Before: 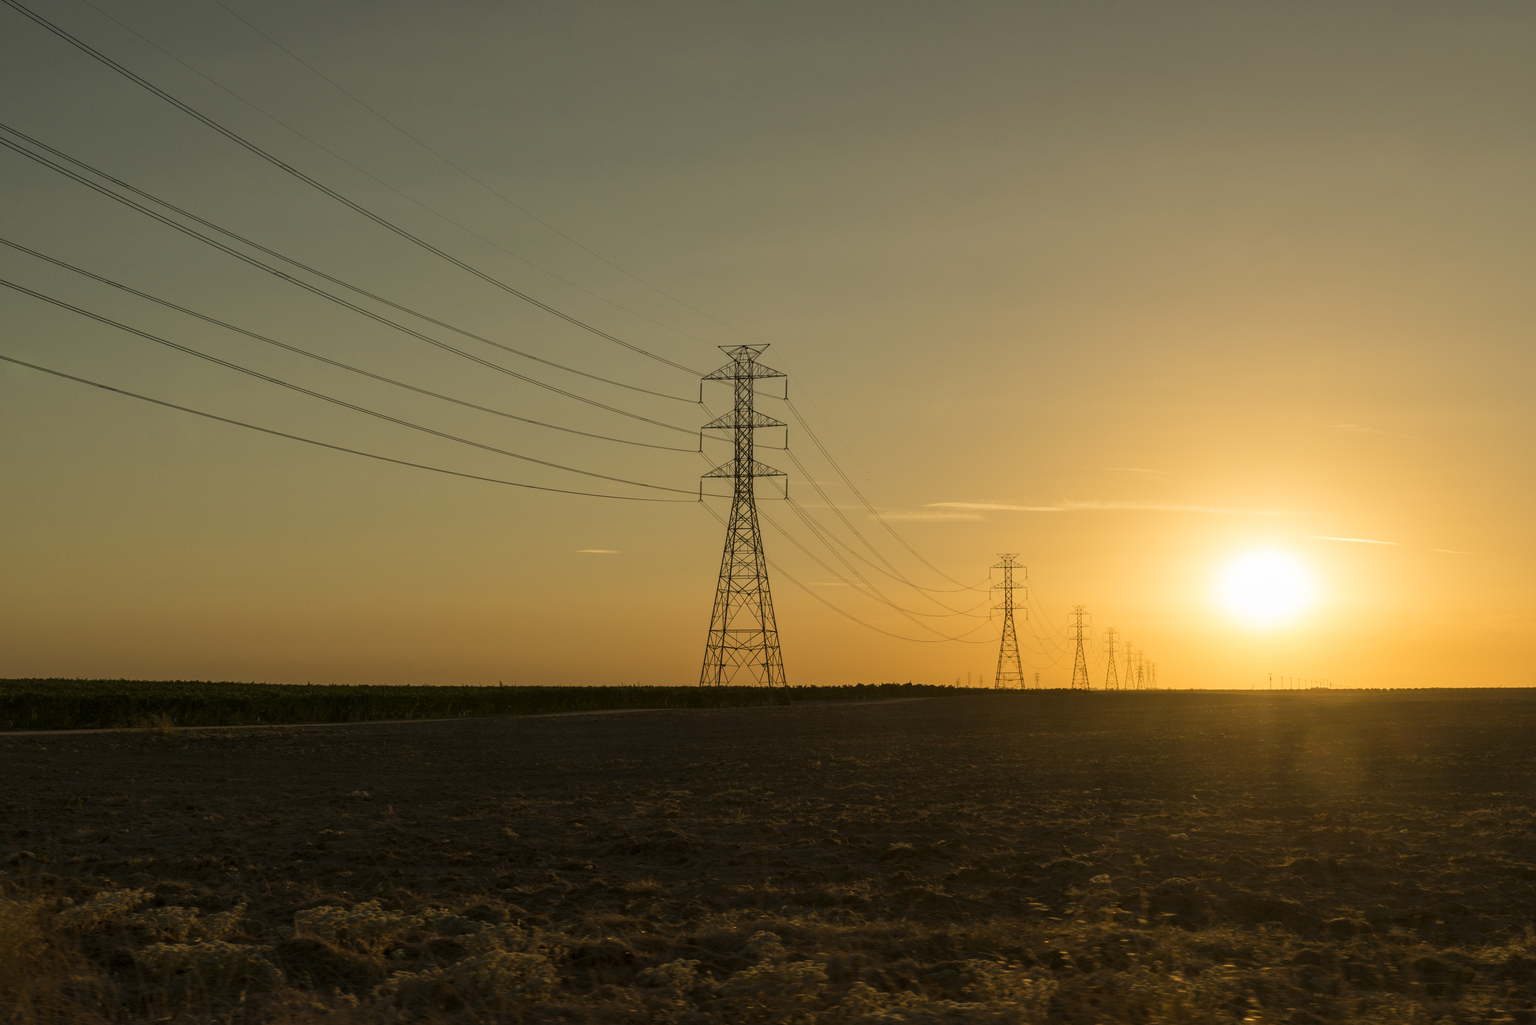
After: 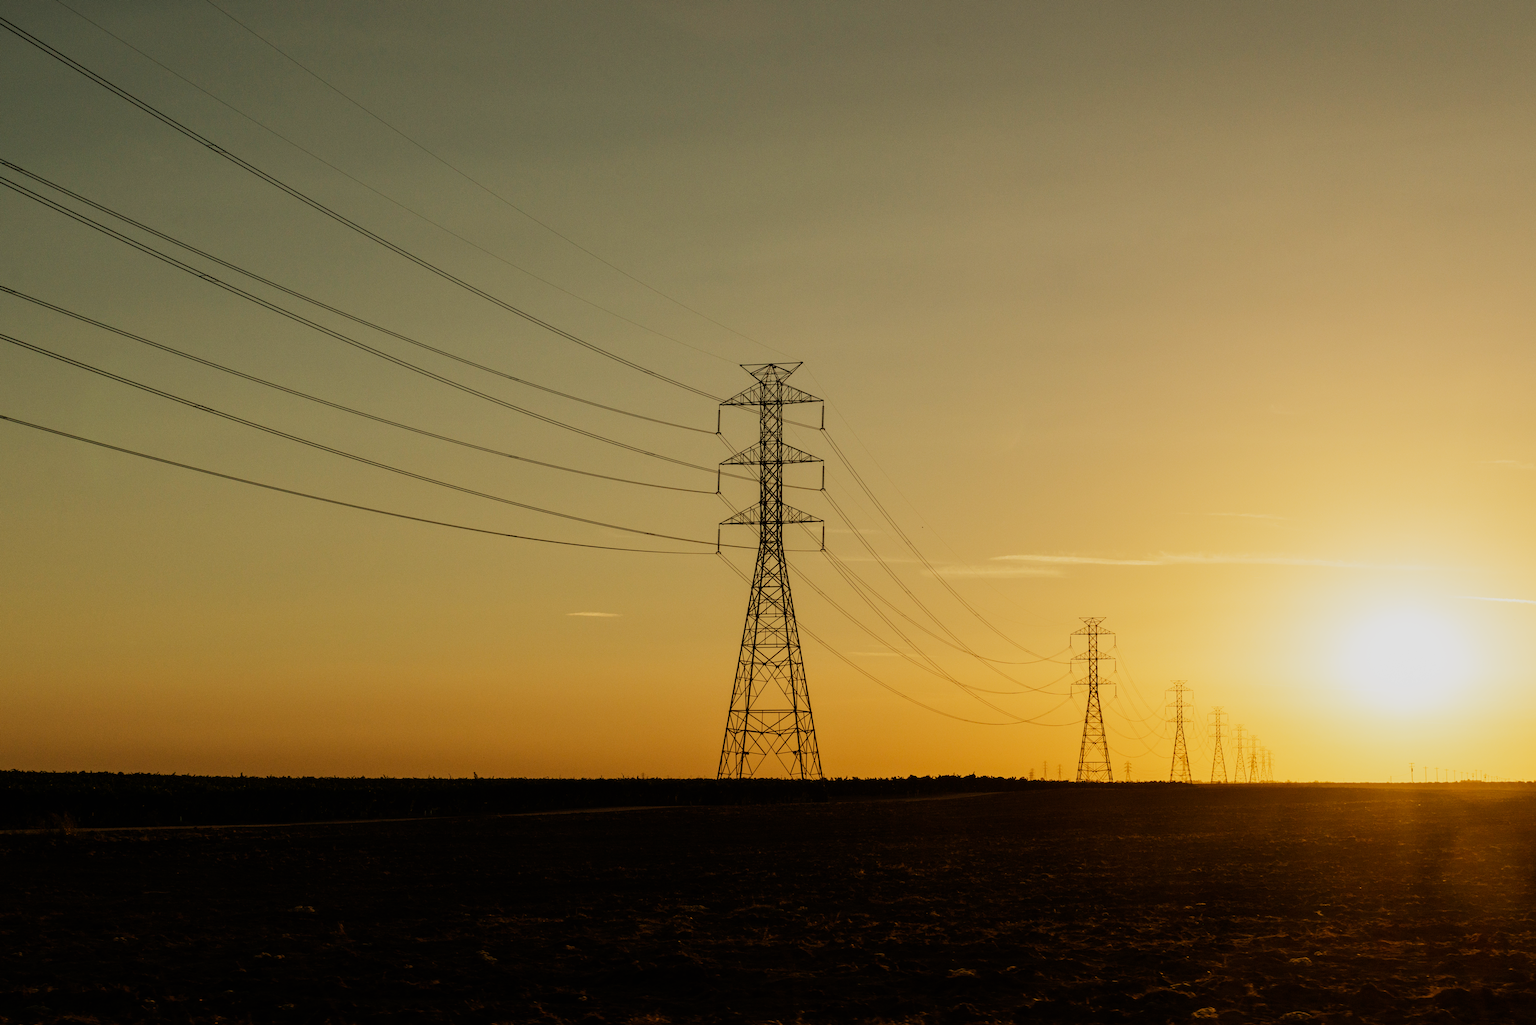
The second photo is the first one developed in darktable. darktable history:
sigmoid: contrast 1.7, skew -0.2, preserve hue 0%, red attenuation 0.1, red rotation 0.035, green attenuation 0.1, green rotation -0.017, blue attenuation 0.15, blue rotation -0.052, base primaries Rec2020
crop and rotate: left 7.196%, top 4.574%, right 10.605%, bottom 13.178%
